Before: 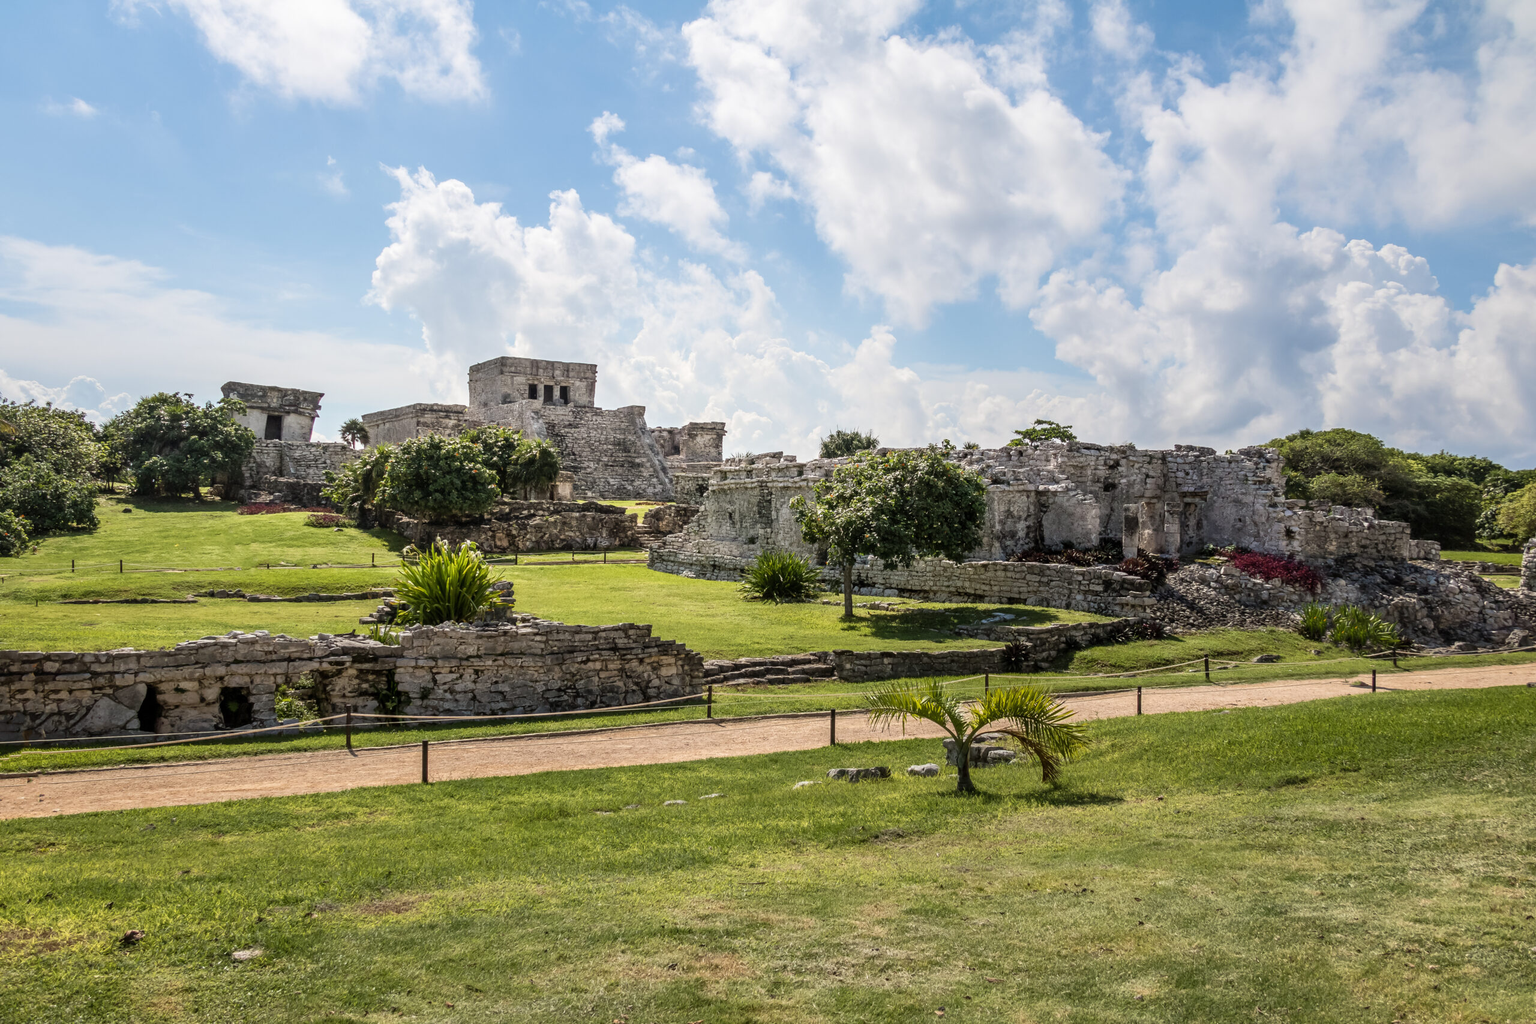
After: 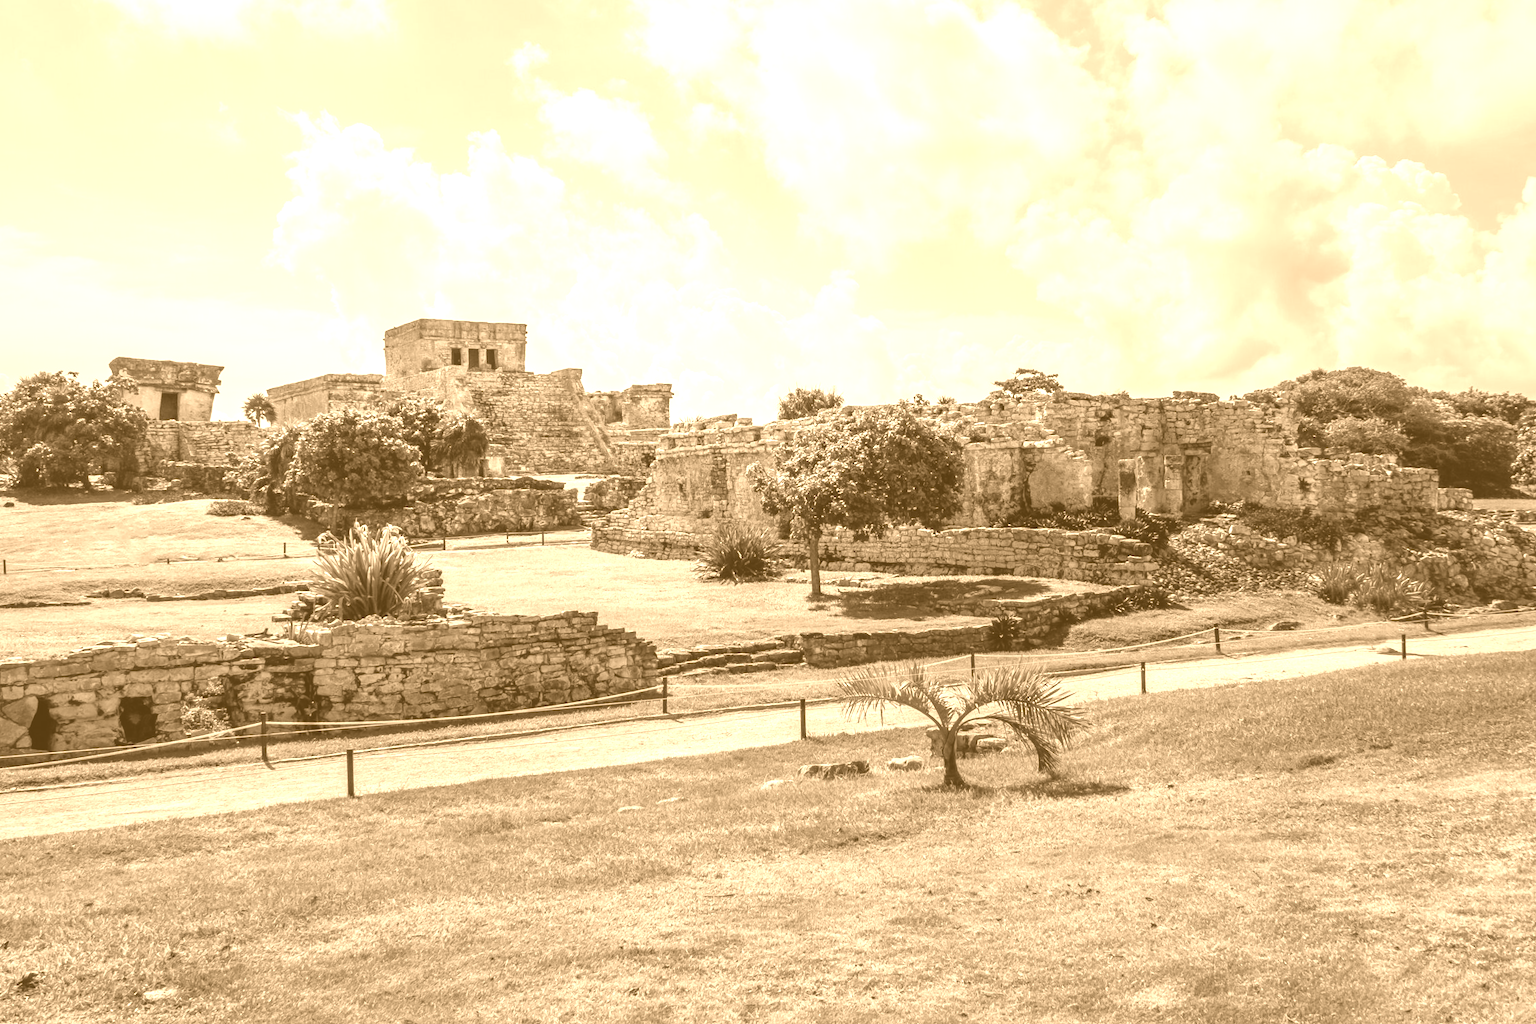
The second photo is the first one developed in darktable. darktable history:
crop and rotate: angle 1.96°, left 5.673%, top 5.673%
colorize: hue 28.8°, source mix 100%
